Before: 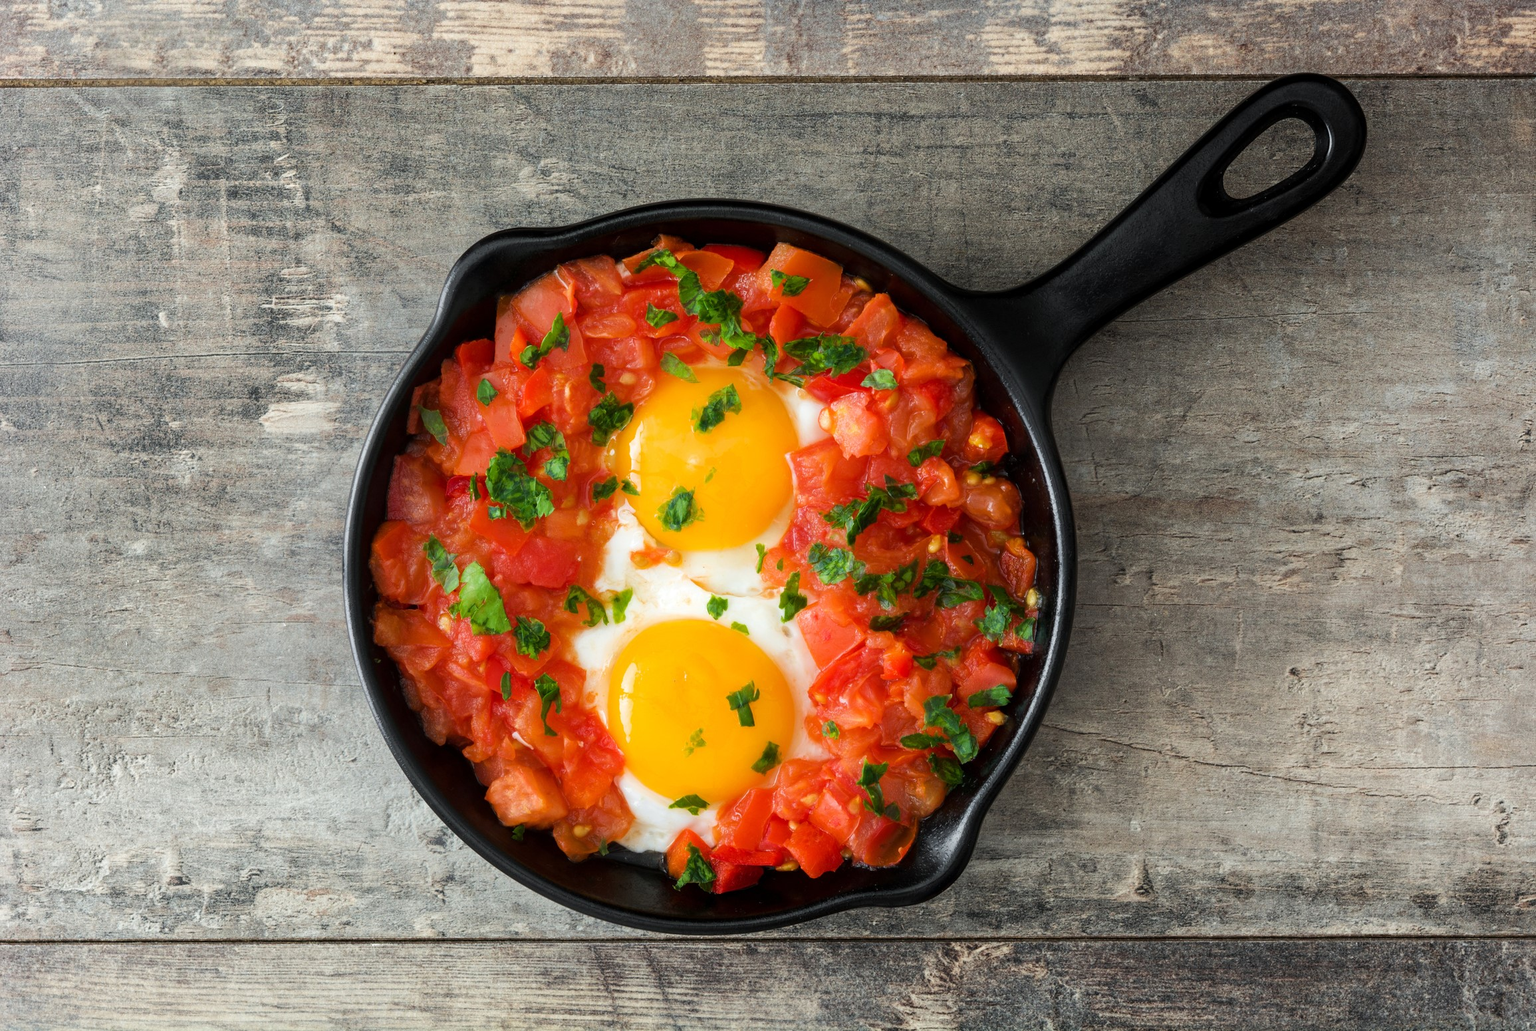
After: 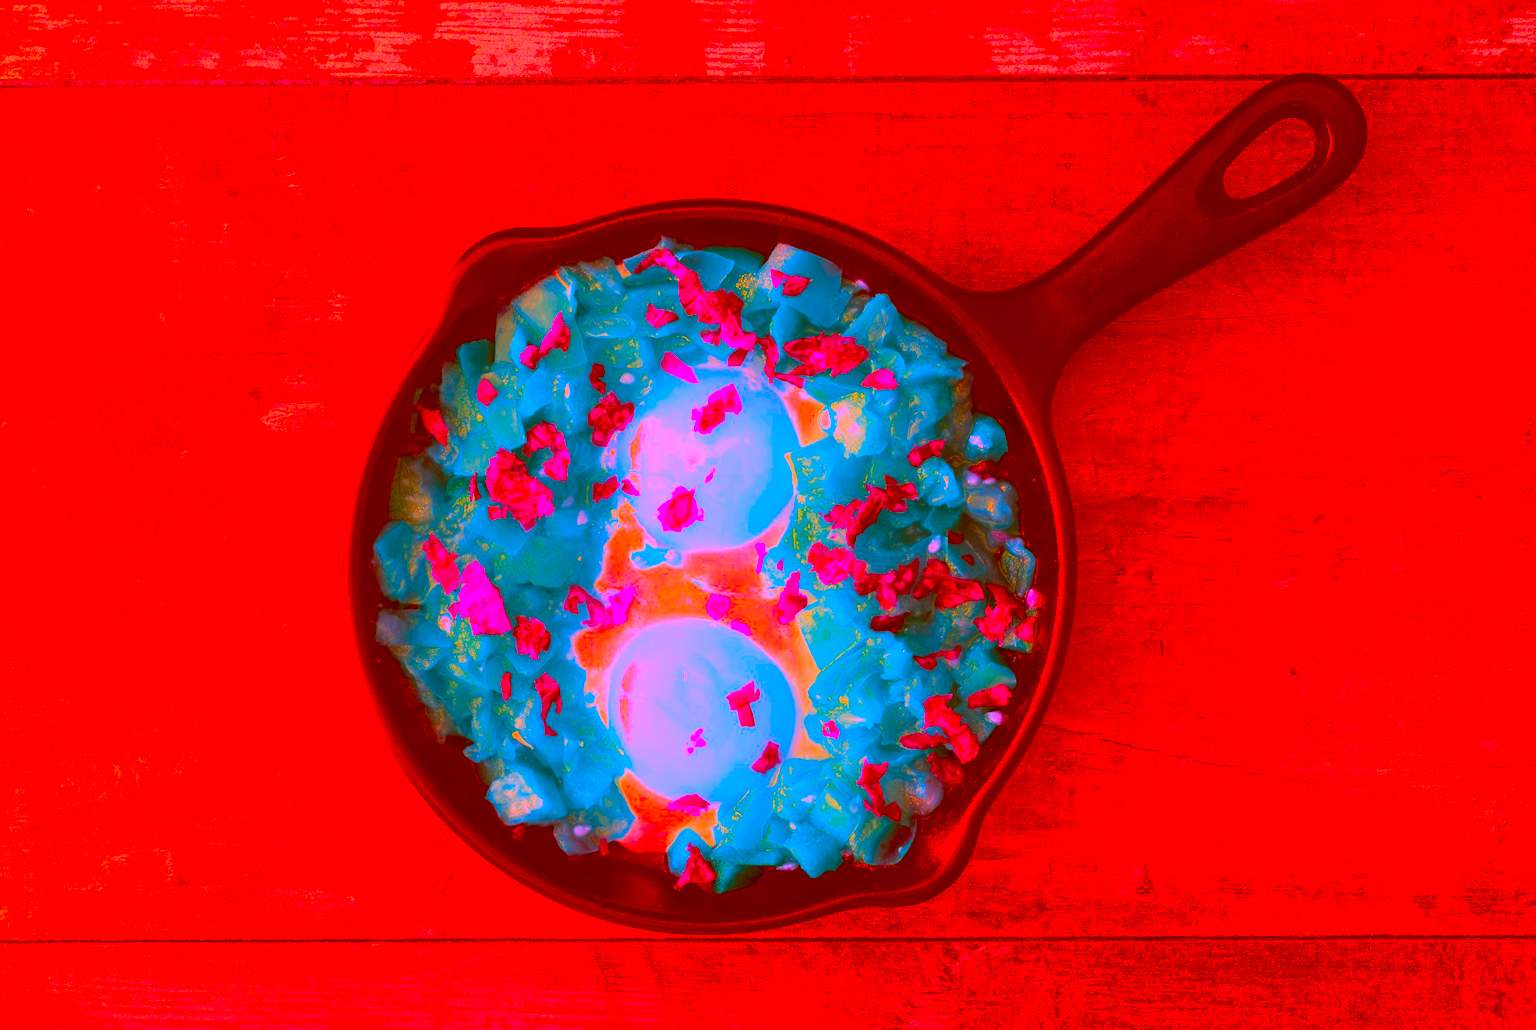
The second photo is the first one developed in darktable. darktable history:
color correction: highlights a* -38.91, highlights b* -39.93, shadows a* -39.28, shadows b* -39.91, saturation -2.99
